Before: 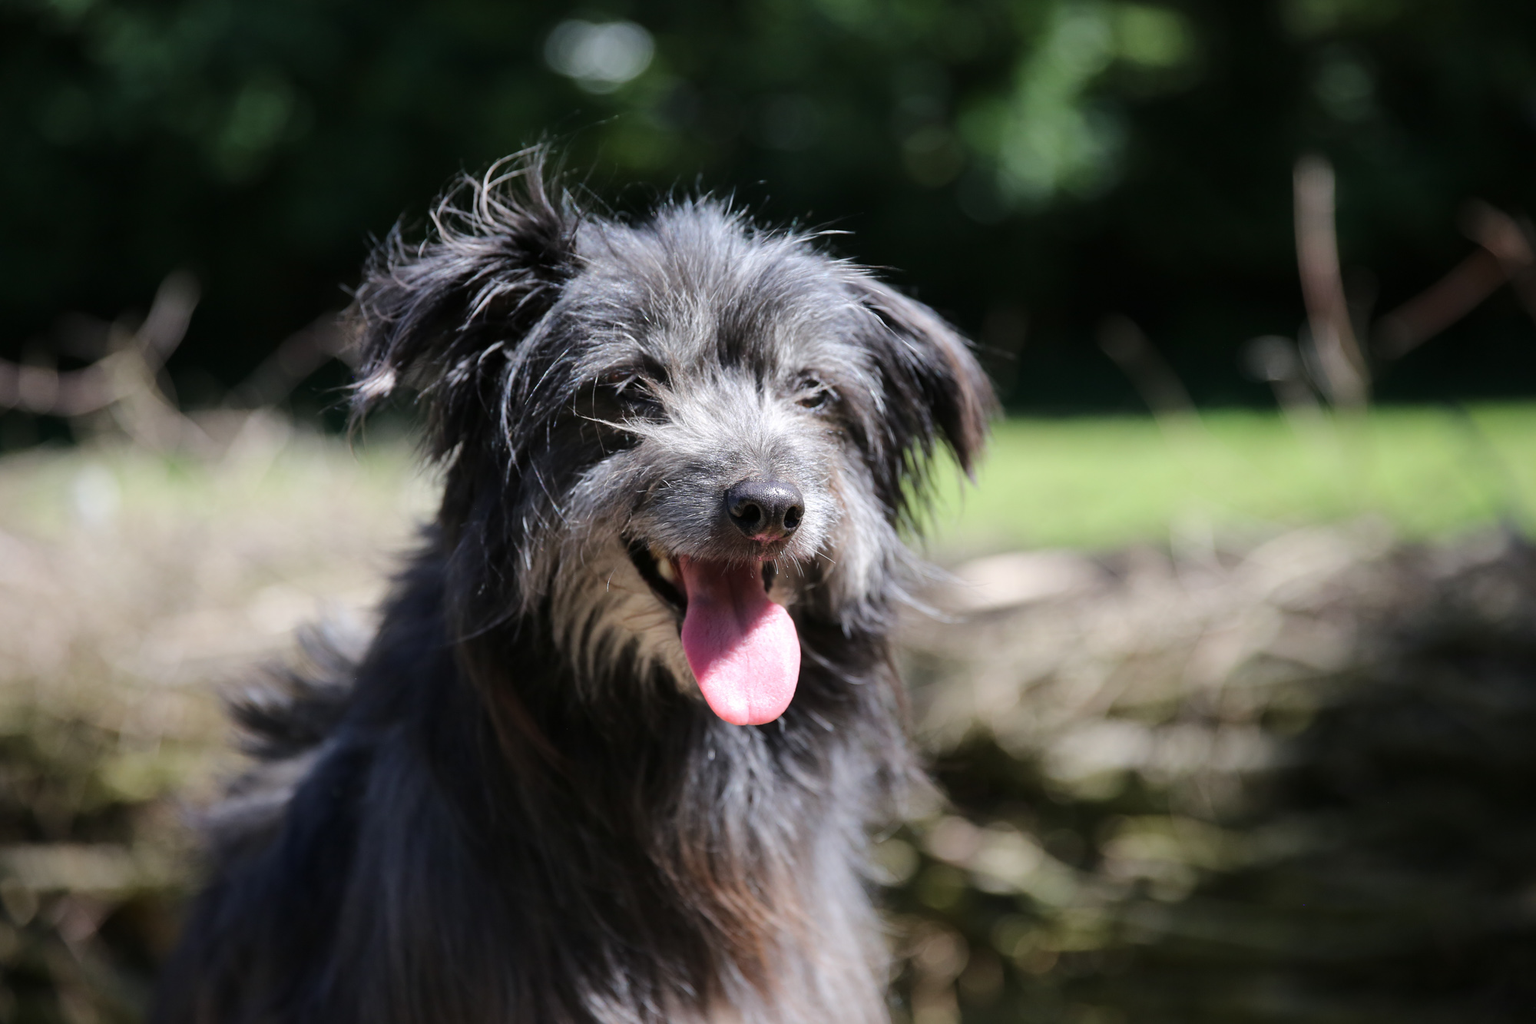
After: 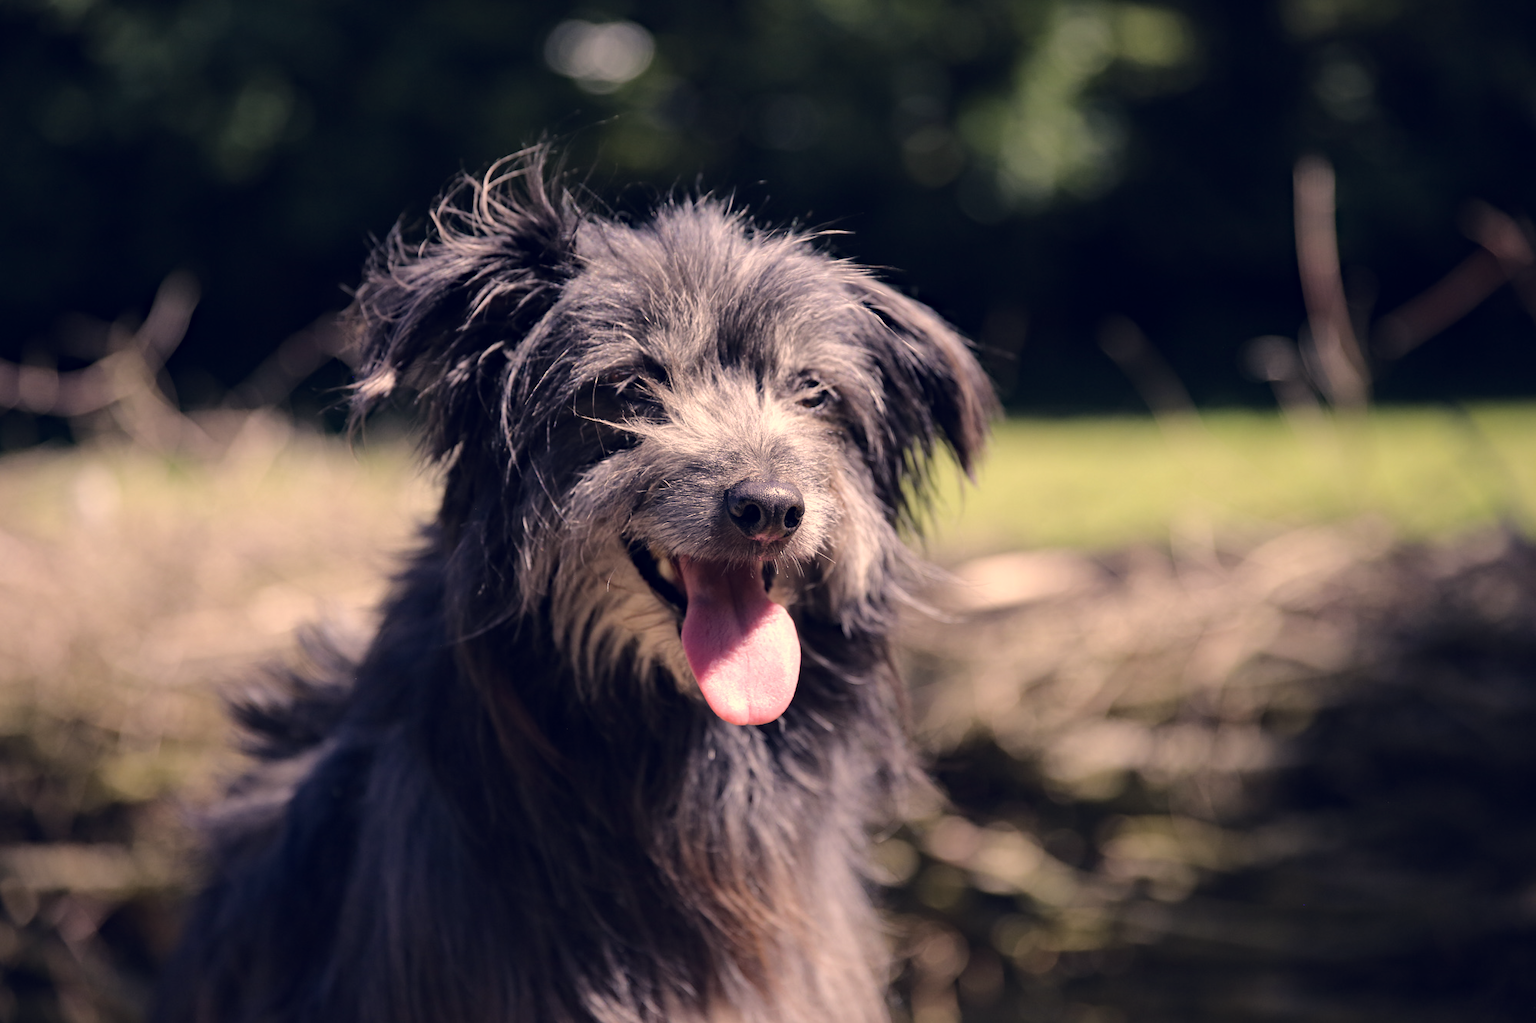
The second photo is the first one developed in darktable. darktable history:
color correction: highlights a* 19.59, highlights b* 27.49, shadows a* 3.46, shadows b* -17.28, saturation 0.73
haze removal: compatibility mode true, adaptive false
